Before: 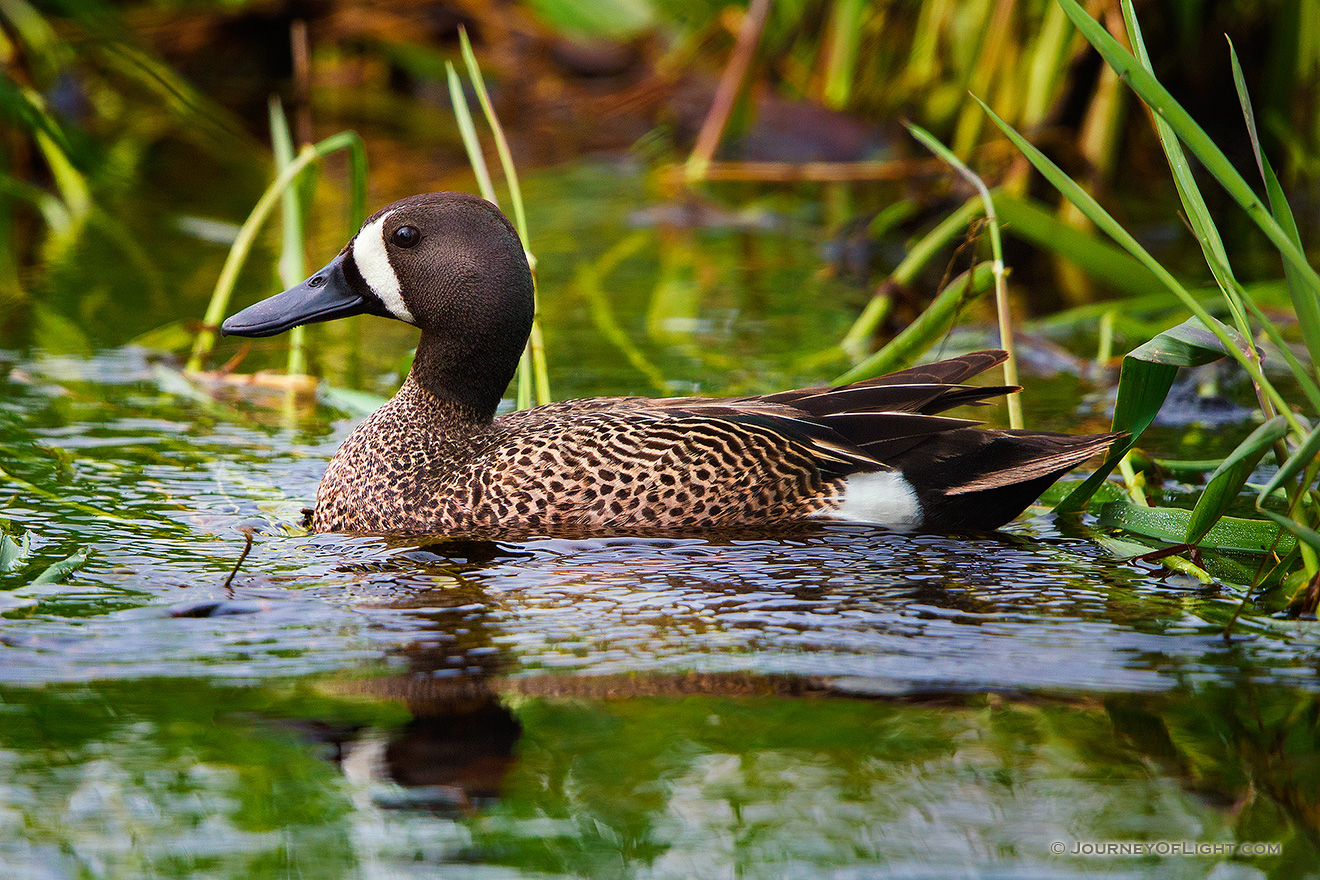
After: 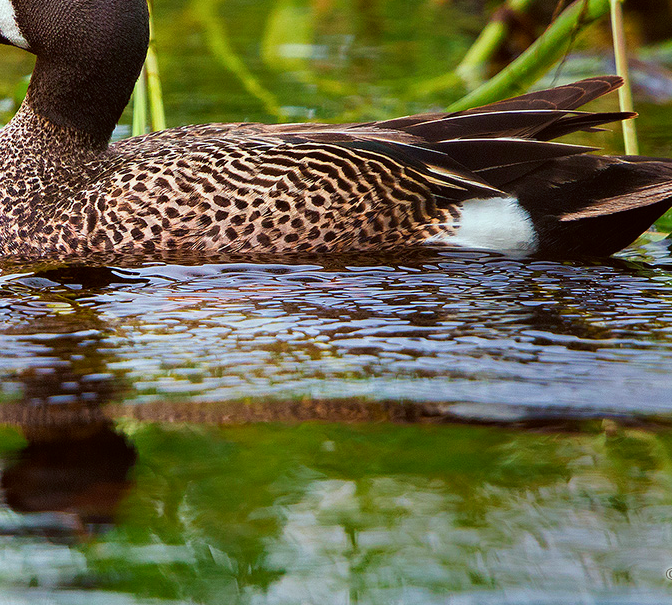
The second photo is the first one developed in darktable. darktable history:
crop and rotate: left 29.237%, top 31.152%, right 19.807%
color correction: highlights a* -4.98, highlights b* -3.76, shadows a* 3.83, shadows b* 4.08
tone equalizer: -8 EV 0.06 EV, smoothing diameter 25%, edges refinement/feathering 10, preserve details guided filter
base curve: preserve colors none
